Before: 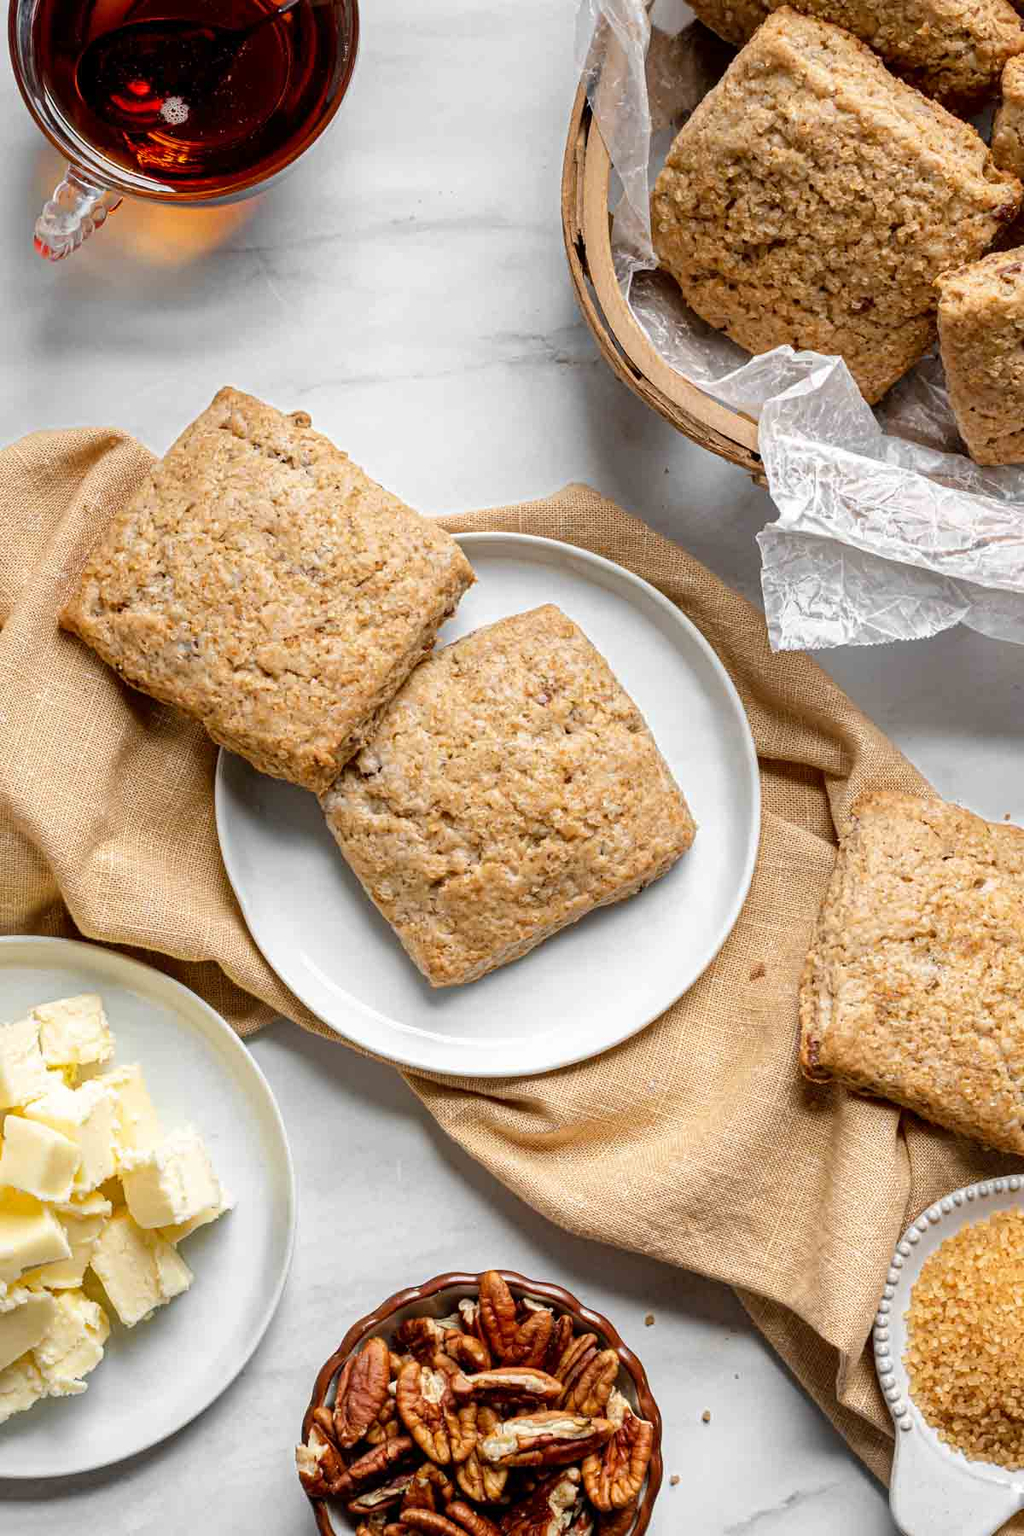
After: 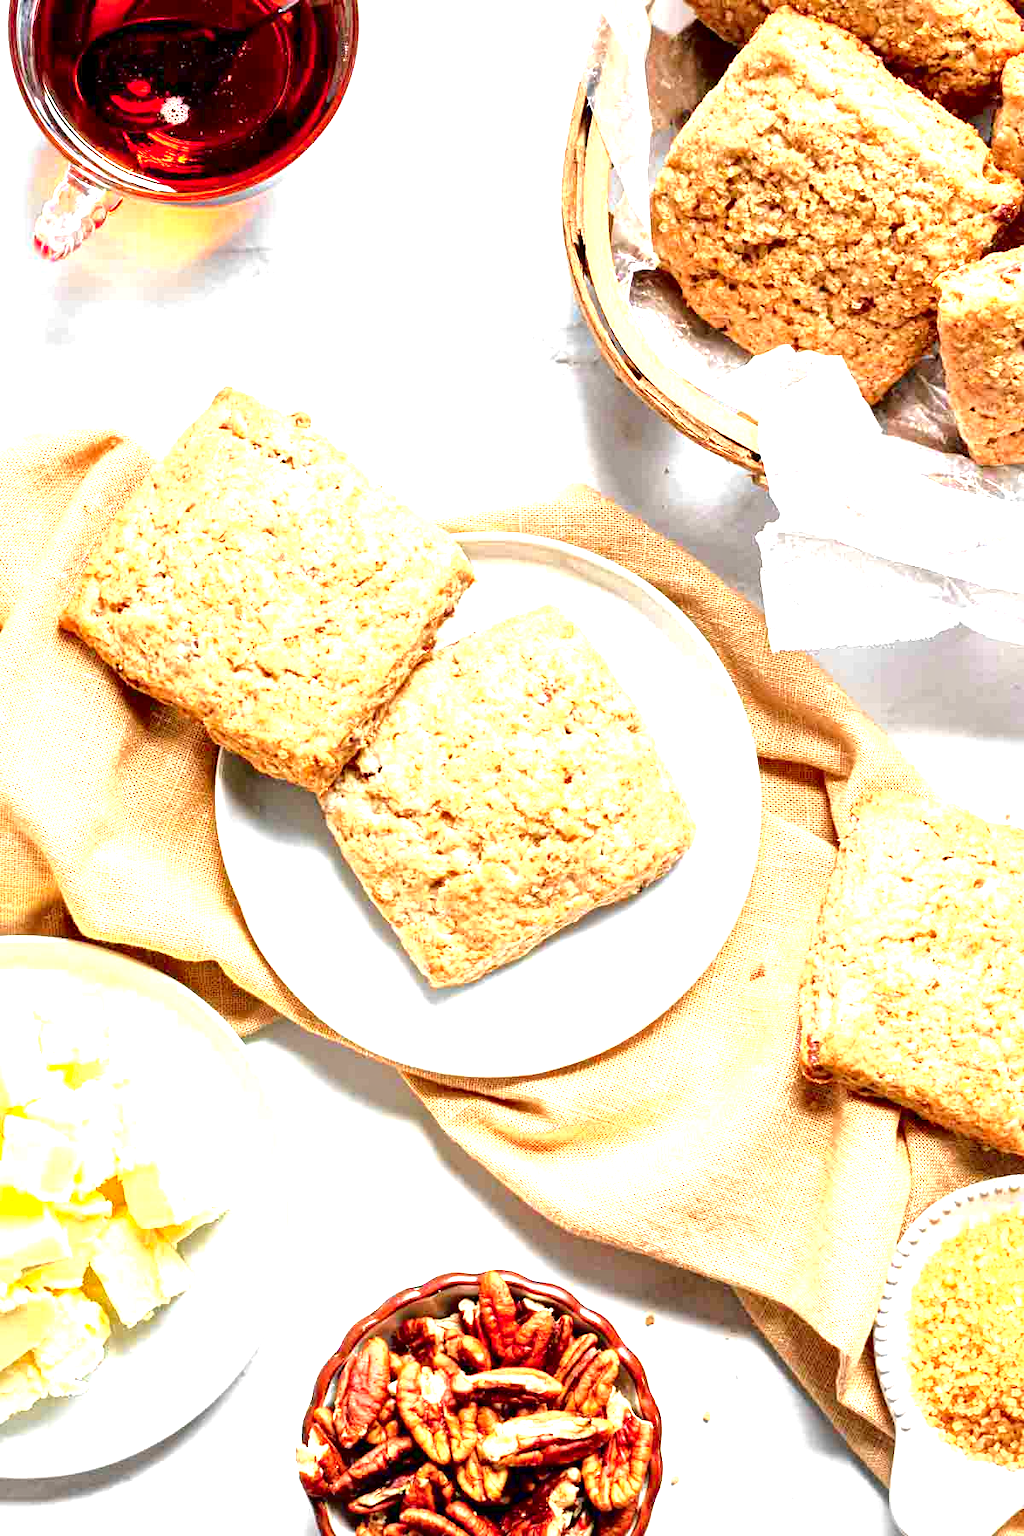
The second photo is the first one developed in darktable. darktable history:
tone equalizer: edges refinement/feathering 500, mask exposure compensation -1.57 EV, preserve details no
local contrast: mode bilateral grid, contrast 24, coarseness 59, detail 151%, midtone range 0.2
tone curve: curves: ch0 [(0, 0.008) (0.046, 0.032) (0.151, 0.108) (0.367, 0.379) (0.496, 0.526) (0.771, 0.786) (0.857, 0.85) (1, 0.965)]; ch1 [(0, 0) (0.248, 0.252) (0.388, 0.383) (0.482, 0.478) (0.499, 0.499) (0.518, 0.518) (0.544, 0.552) (0.585, 0.617) (0.683, 0.735) (0.823, 0.894) (1, 1)]; ch2 [(0, 0) (0.302, 0.284) (0.427, 0.417) (0.473, 0.47) (0.503, 0.503) (0.523, 0.518) (0.55, 0.563) (0.624, 0.643) (0.753, 0.764) (1, 1)], color space Lab, independent channels, preserve colors none
exposure: black level correction 0, exposure 1.953 EV, compensate highlight preservation false
